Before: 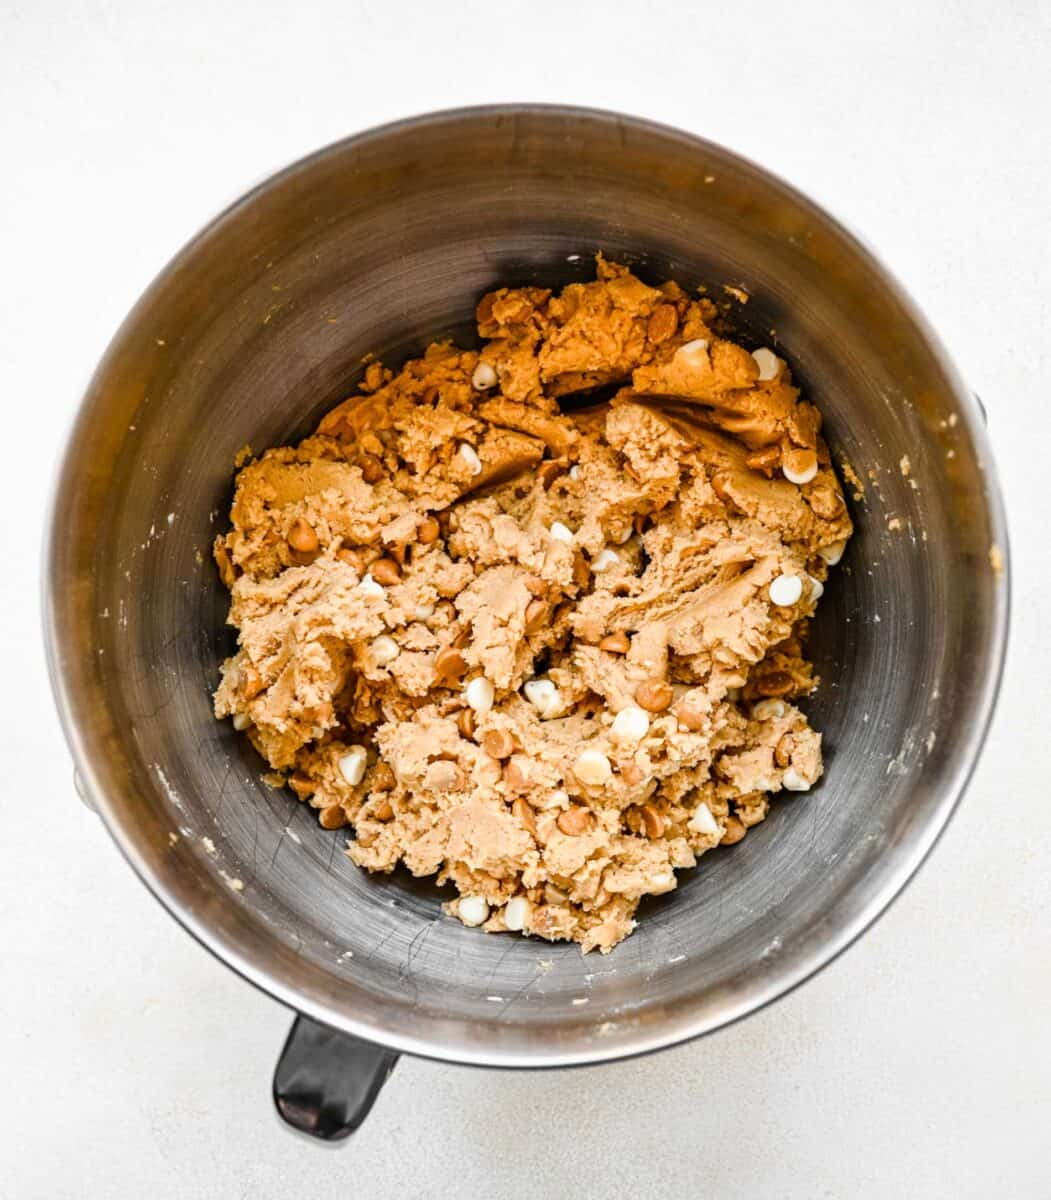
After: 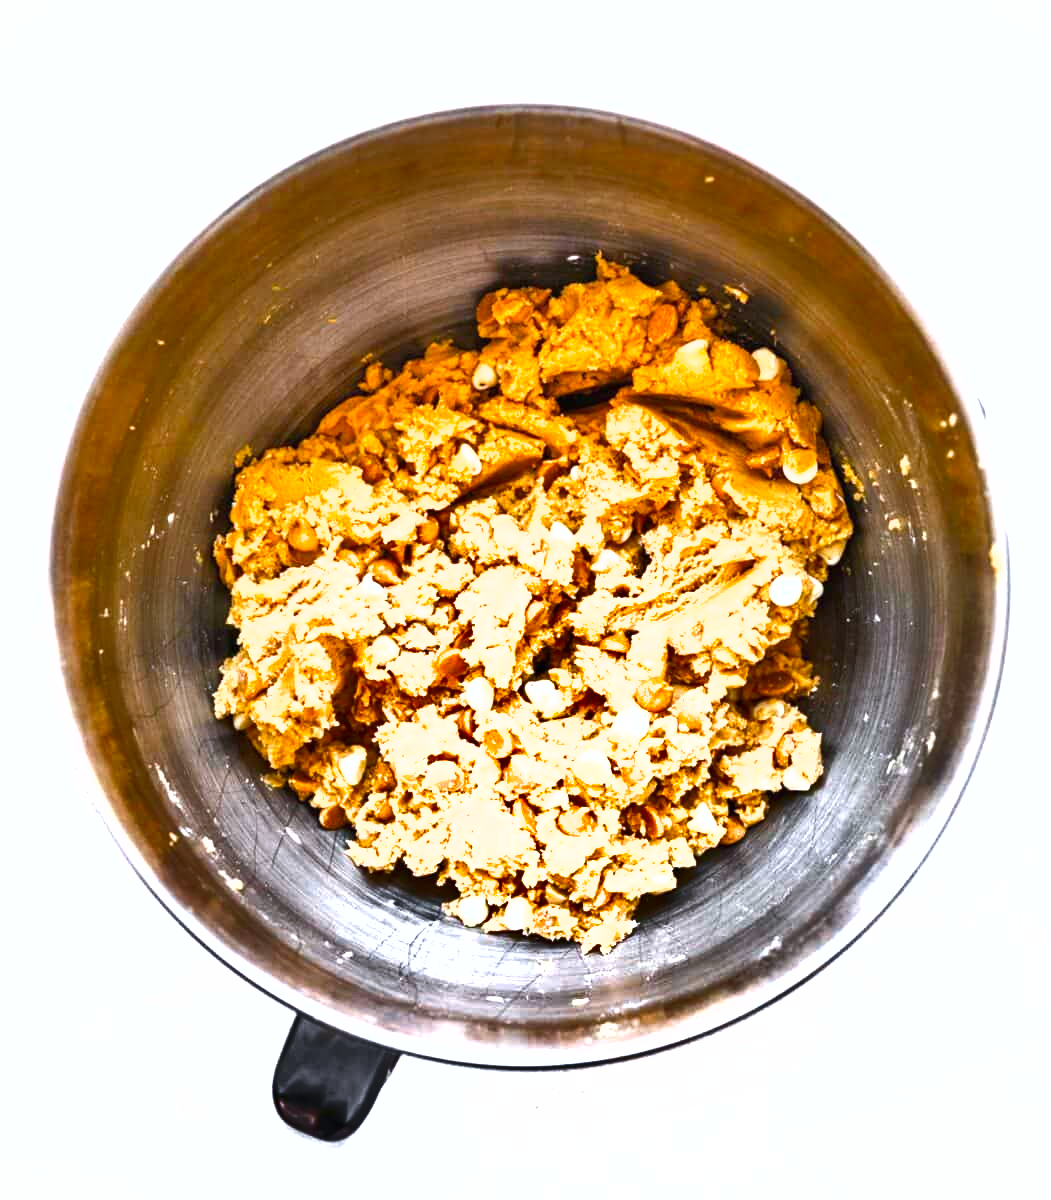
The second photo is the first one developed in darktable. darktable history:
color balance rgb: perceptual saturation grading › global saturation 17.953%
color calibration: illuminant as shot in camera, x 0.358, y 0.373, temperature 4628.91 K
shadows and highlights: shadows 73.61, highlights -60.59, soften with gaussian
exposure: black level correction 0, exposure 1.107 EV, compensate exposure bias true, compensate highlight preservation false
